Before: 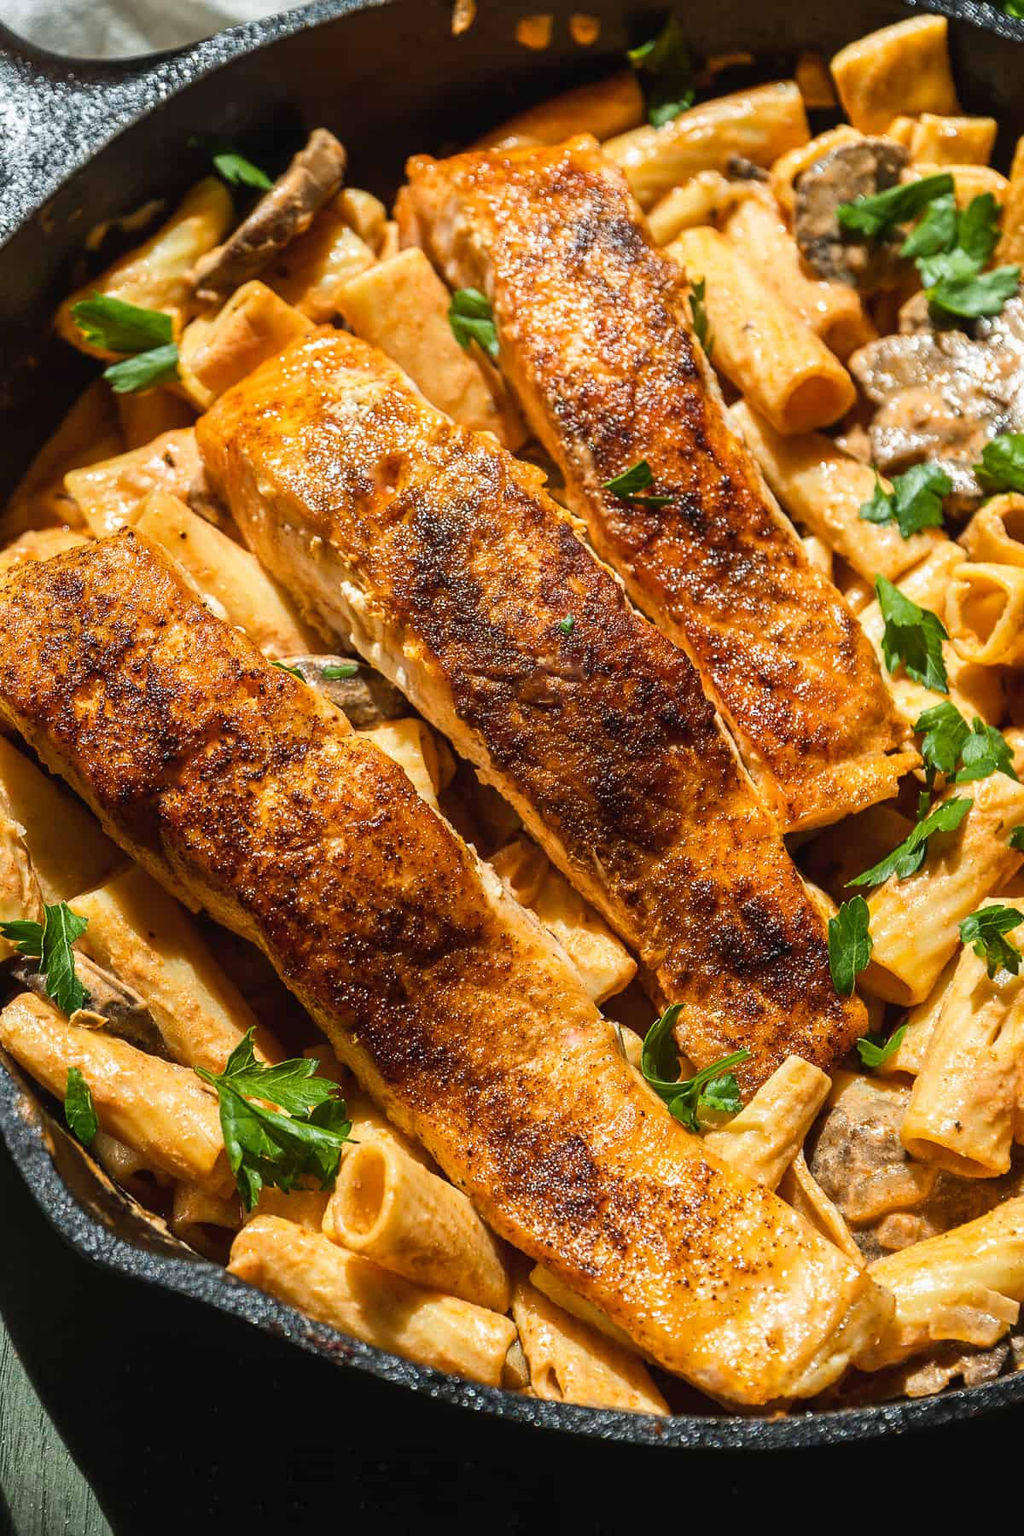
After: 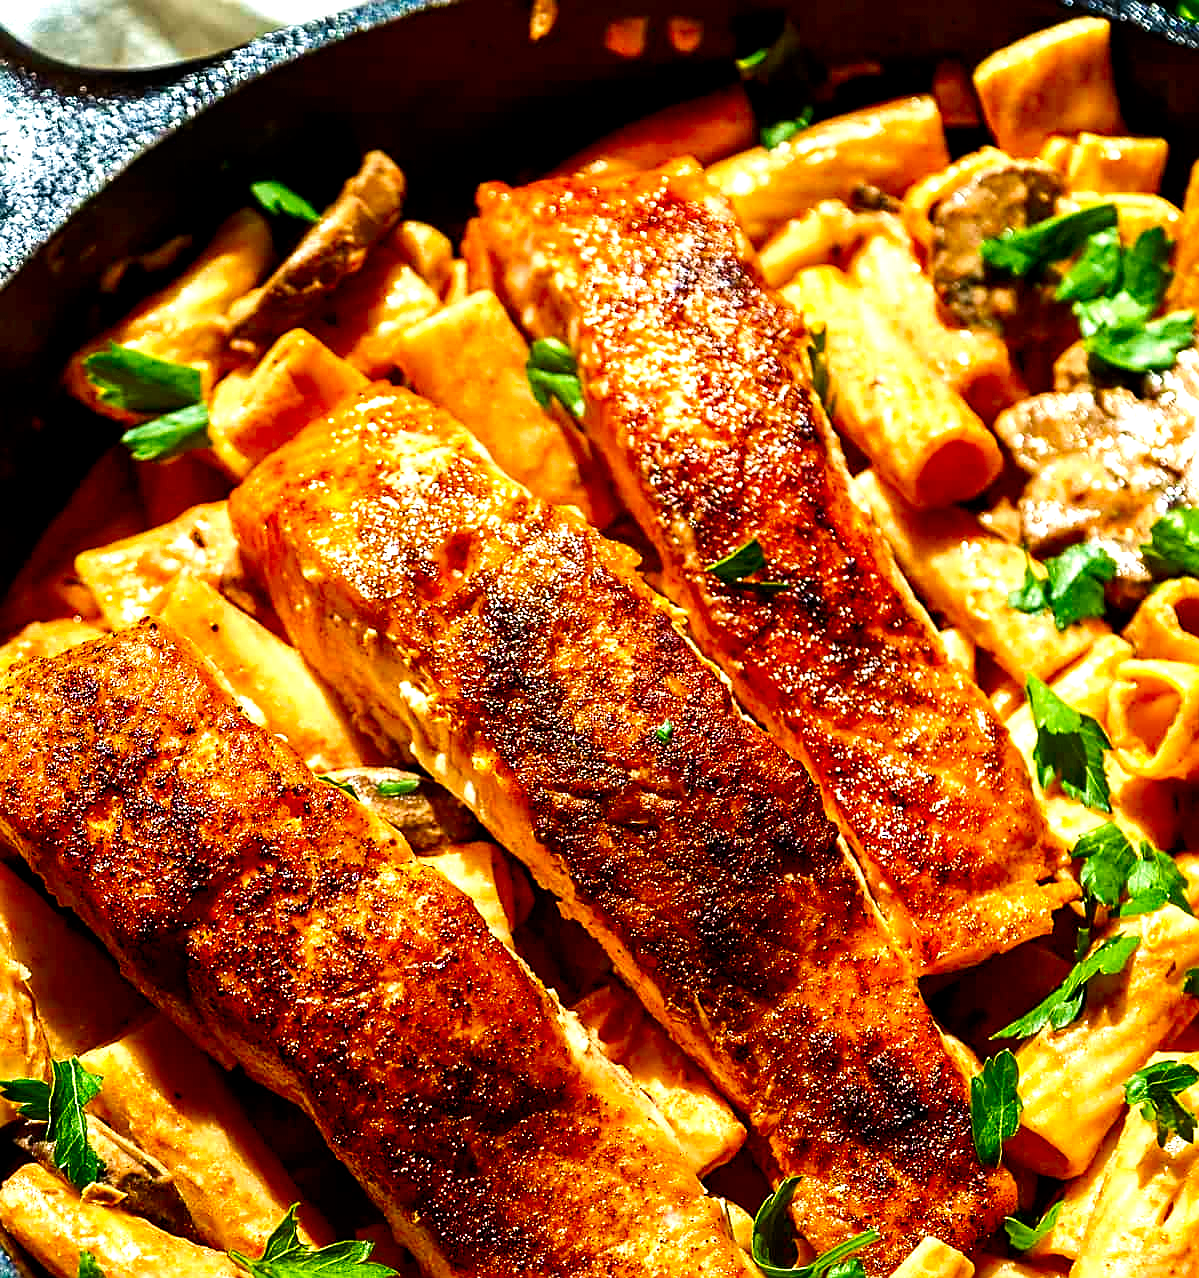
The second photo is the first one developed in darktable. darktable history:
sharpen: on, module defaults
levels: mode automatic, black 0.09%, white 90.66%
crop: right 0.001%, bottom 28.956%
filmic rgb: middle gray luminance 3.45%, black relative exposure -5.97 EV, white relative exposure 6.37 EV, threshold -0.31 EV, transition 3.19 EV, structure ↔ texture 99.18%, dynamic range scaling 22.31%, target black luminance 0%, hardness 2.3, latitude 46.6%, contrast 0.783, highlights saturation mix 99.27%, shadows ↔ highlights balance 0.258%, enable highlight reconstruction true
contrast brightness saturation: contrast 0.185, brightness -0.225, saturation 0.117
color balance rgb: shadows lift › chroma 1.941%, shadows lift › hue 261.64°, perceptual saturation grading › global saturation 20%, perceptual saturation grading › highlights -25.347%, perceptual saturation grading › shadows 24.229%, global vibrance 20%
velvia: on, module defaults
